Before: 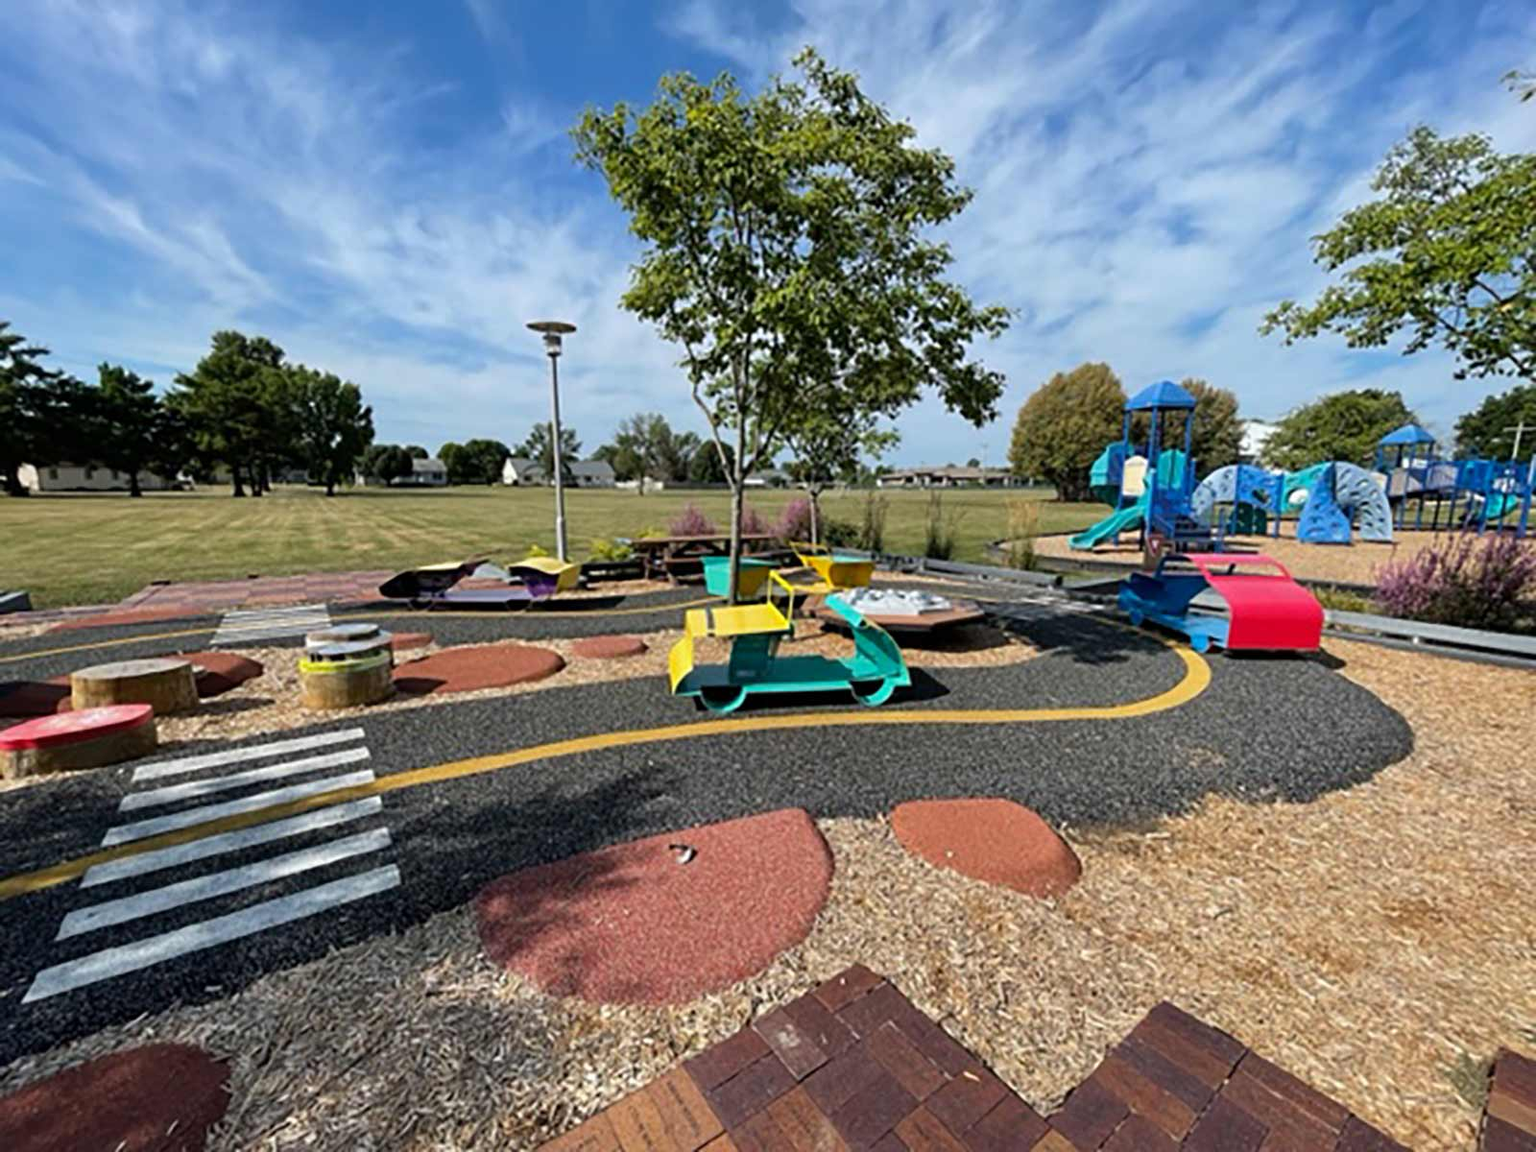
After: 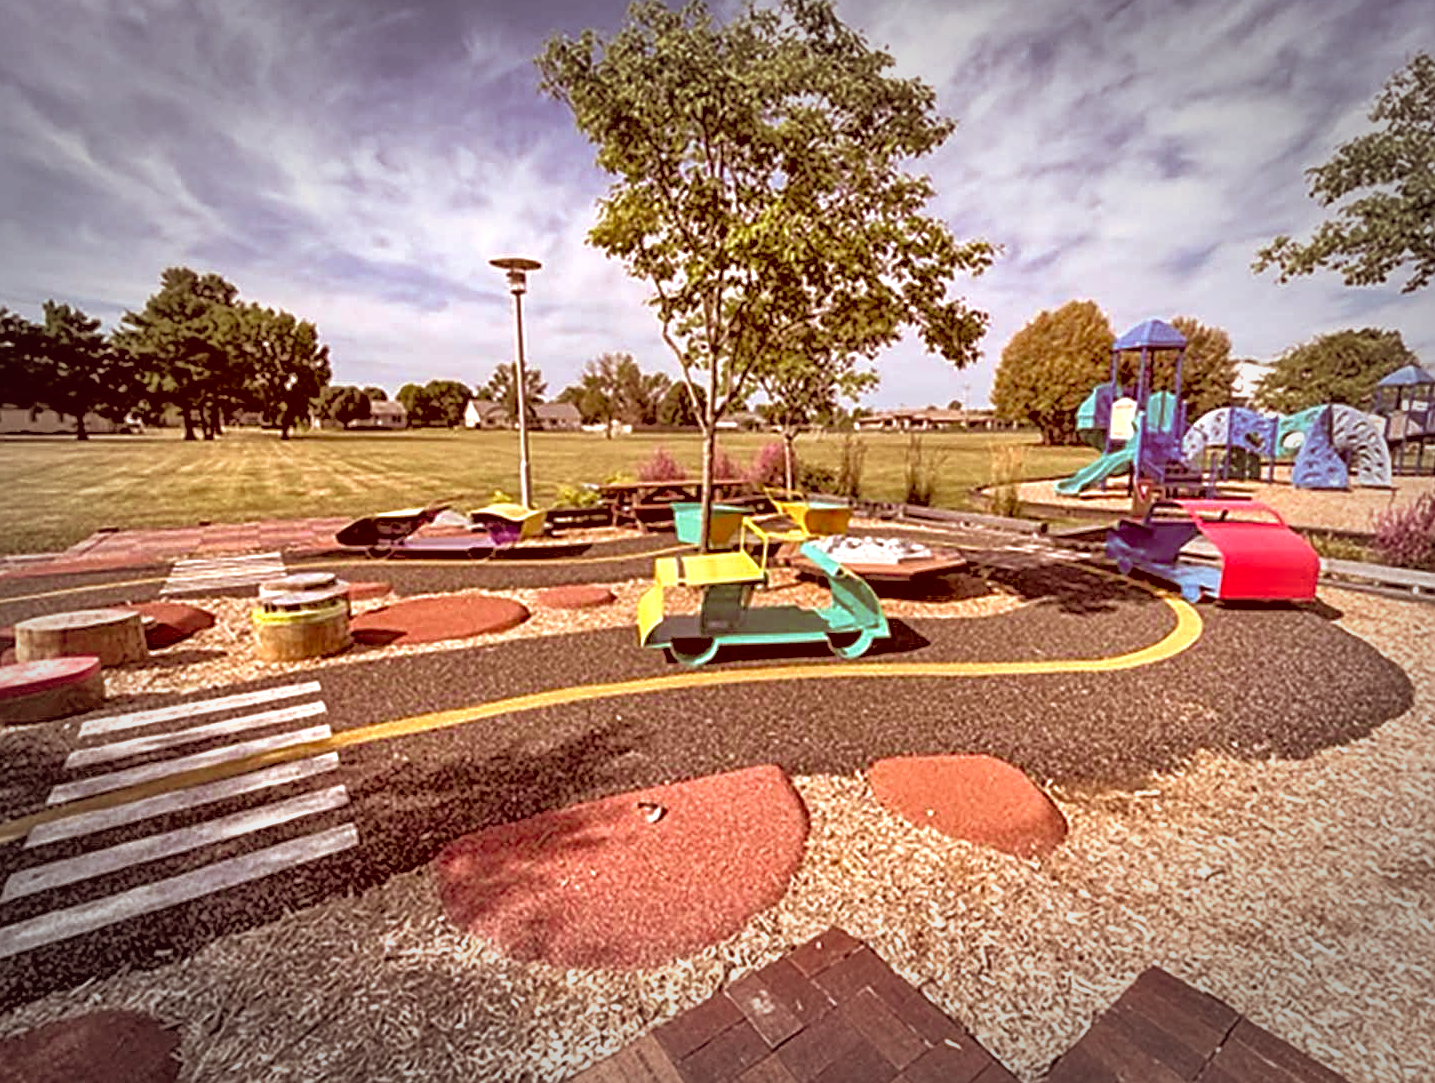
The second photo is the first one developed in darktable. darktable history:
vignetting: fall-off start 70.49%, width/height ratio 1.333
crop: left 3.712%, top 6.494%, right 6.547%, bottom 3.239%
exposure: black level correction 0, exposure 0.499 EV, compensate exposure bias true, compensate highlight preservation false
tone equalizer: -7 EV 0.152 EV, -6 EV 0.608 EV, -5 EV 1.13 EV, -4 EV 1.36 EV, -3 EV 1.13 EV, -2 EV 0.6 EV, -1 EV 0.154 EV
color correction: highlights a* 9.33, highlights b* 8.96, shadows a* 39.94, shadows b* 39.89, saturation 0.823
sharpen: amount 0.491
velvia: on, module defaults
local contrast: on, module defaults
